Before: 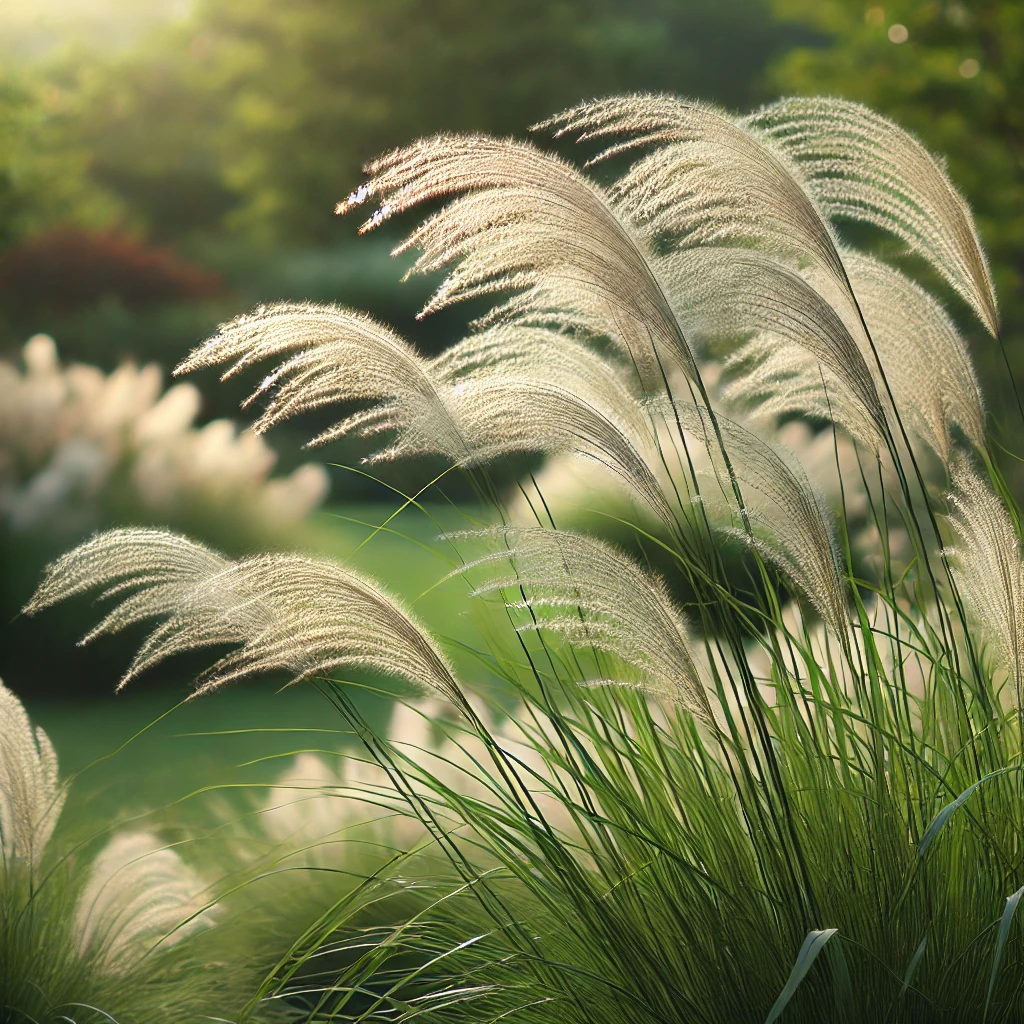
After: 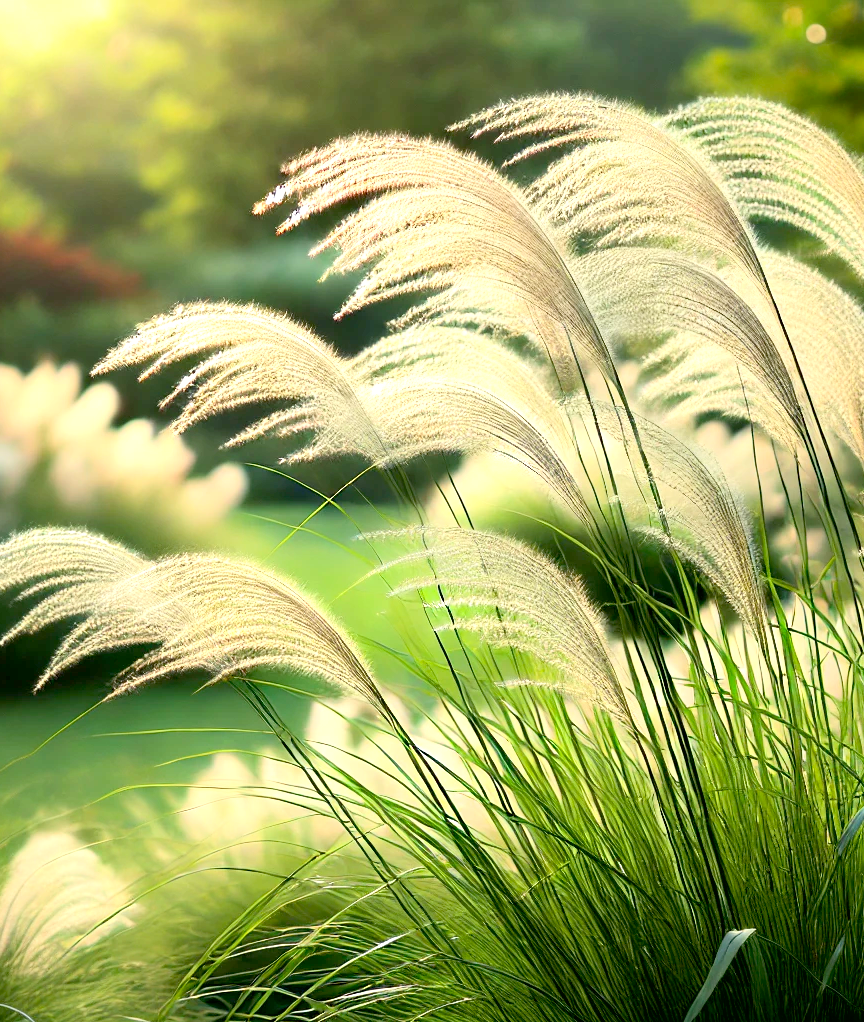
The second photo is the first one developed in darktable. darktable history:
crop: left 8.054%, right 7.395%
contrast brightness saturation: contrast 0.195, brightness 0.168, saturation 0.221
exposure: black level correction 0.012, exposure 0.697 EV, compensate highlight preservation false
